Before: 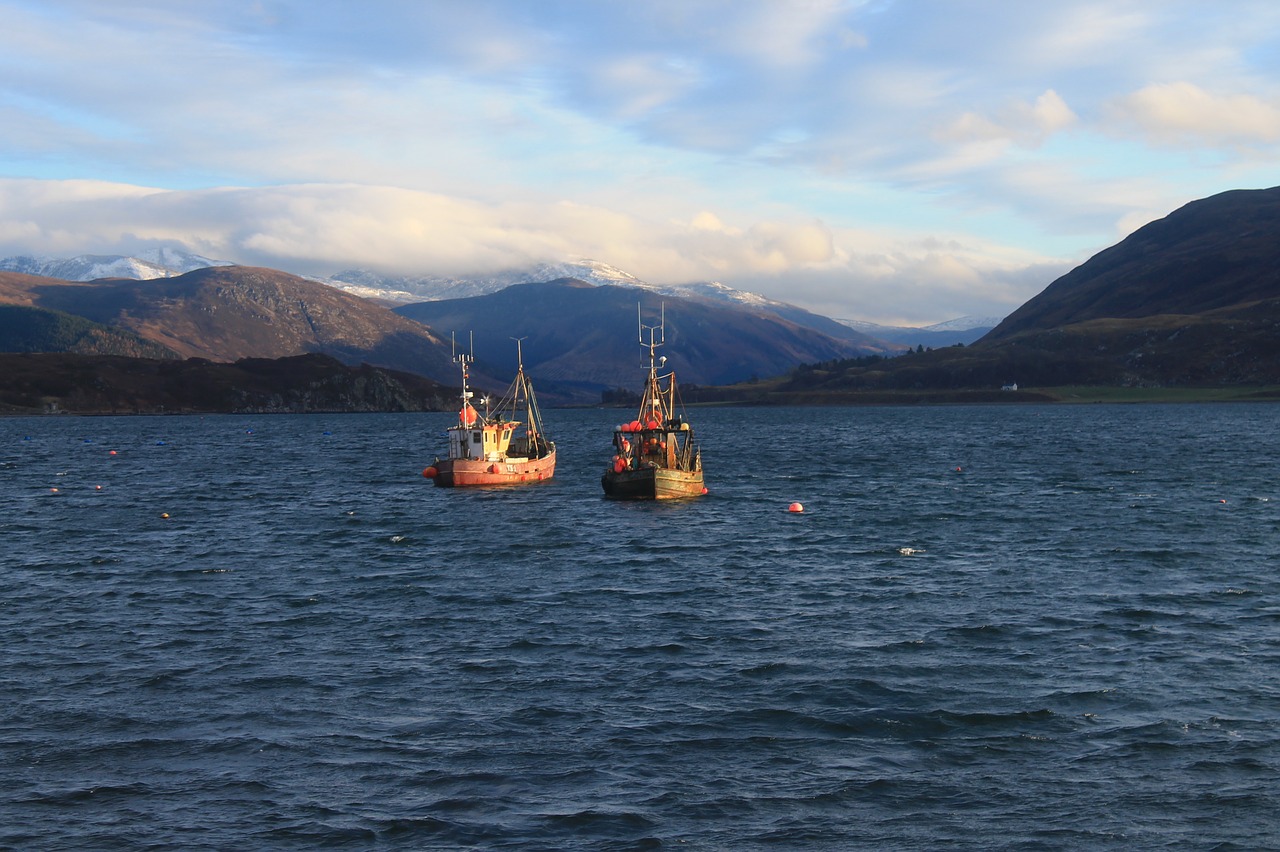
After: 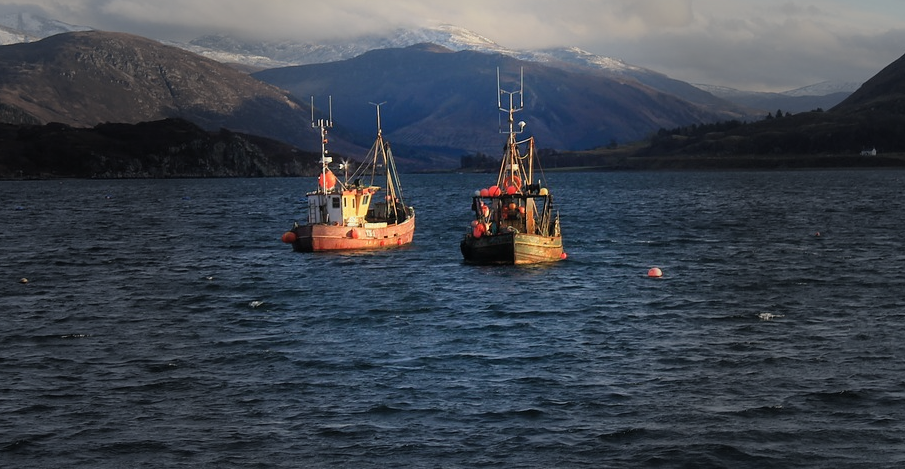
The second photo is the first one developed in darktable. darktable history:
crop: left 11.047%, top 27.597%, right 18.24%, bottom 17.245%
vignetting: fall-off start 30.51%, fall-off radius 35.95%
filmic rgb: middle gray luminance 18.36%, black relative exposure -11.5 EV, white relative exposure 2.57 EV, threshold 2.96 EV, target black luminance 0%, hardness 8.38, latitude 98.81%, contrast 1.084, shadows ↔ highlights balance 0.624%, iterations of high-quality reconstruction 0, enable highlight reconstruction true
